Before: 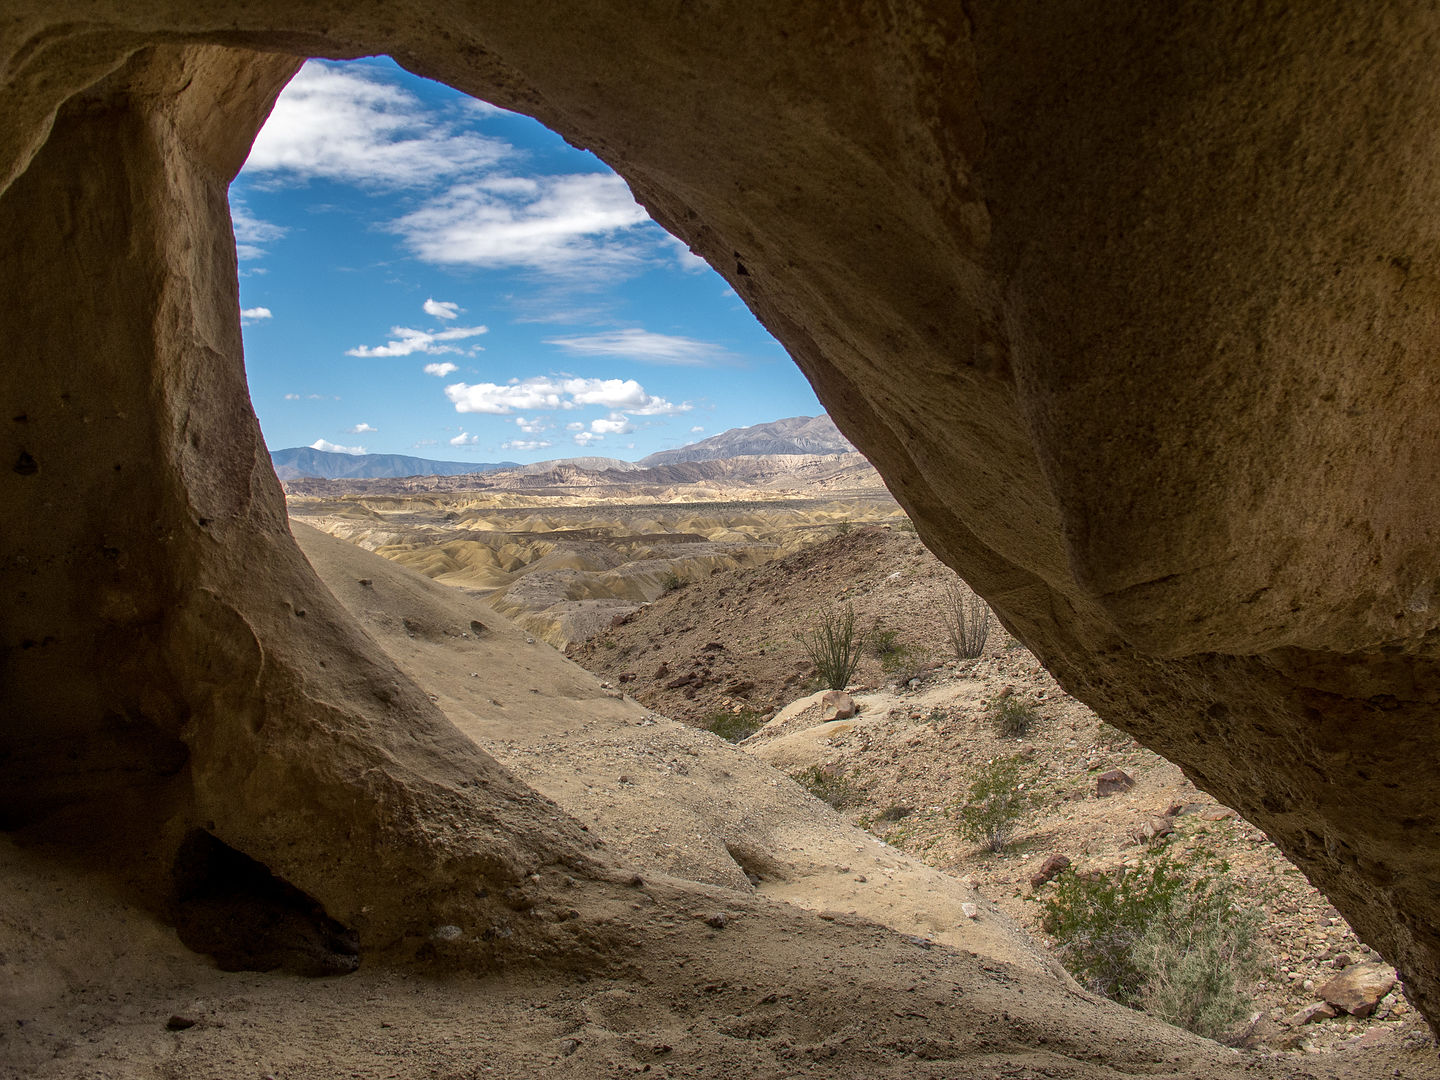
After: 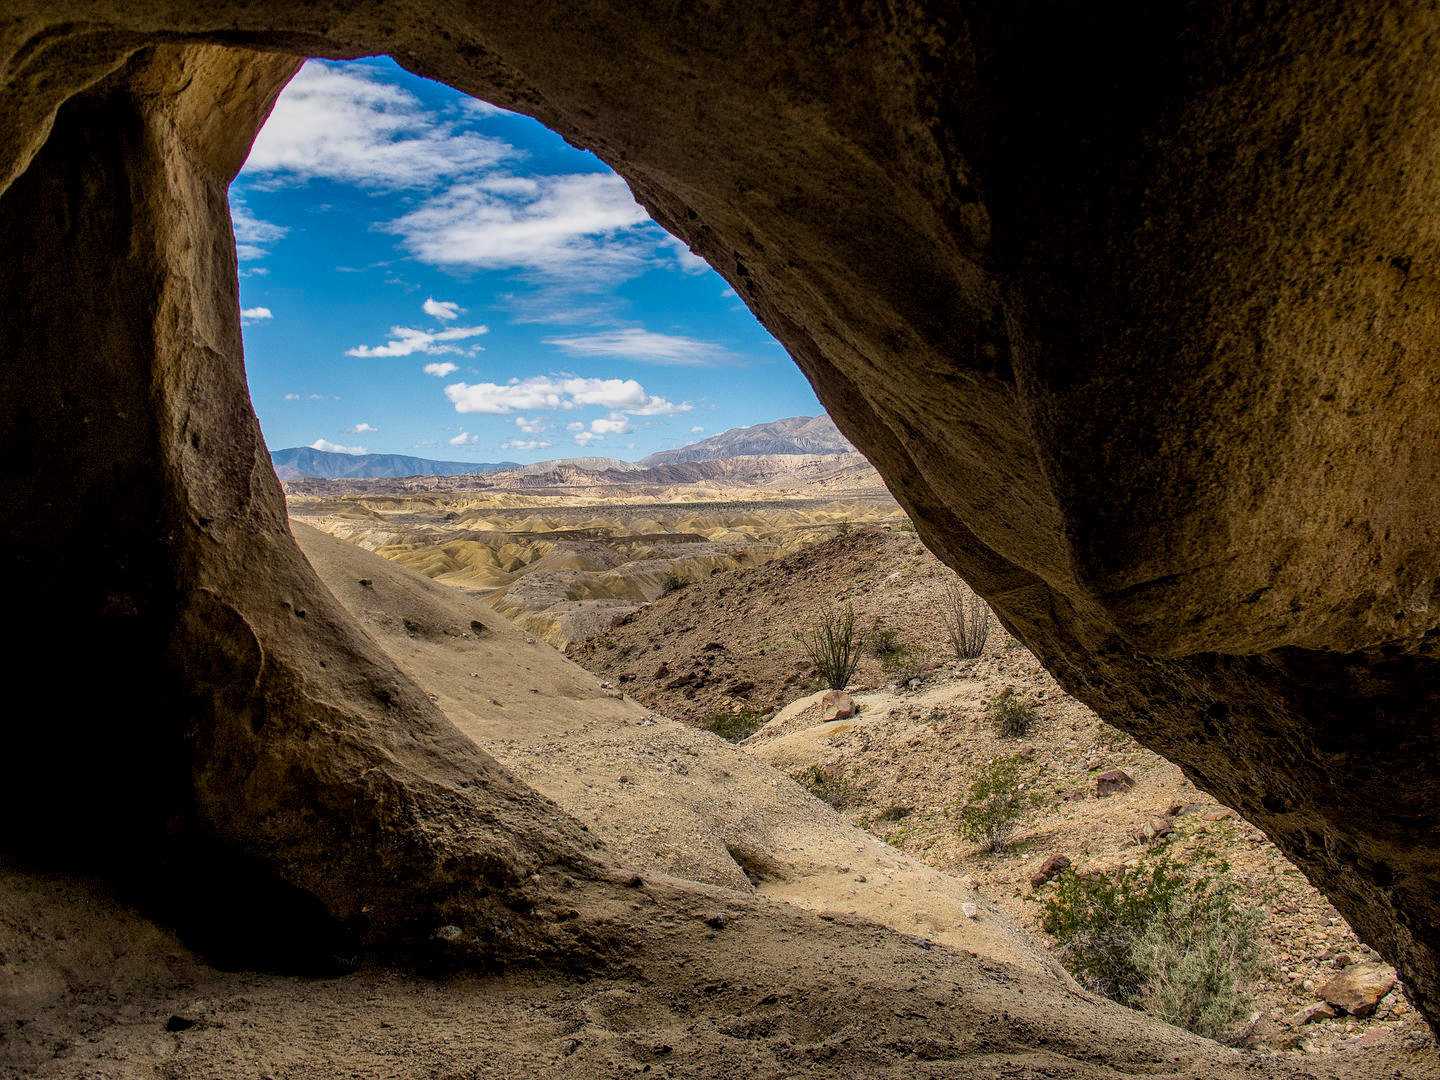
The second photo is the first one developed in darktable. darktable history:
filmic rgb: black relative exposure -7.75 EV, white relative exposure 4.4 EV, threshold 3 EV, target black luminance 0%, hardness 3.76, latitude 50.51%, contrast 1.074, highlights saturation mix 10%, shadows ↔ highlights balance -0.22%, color science v4 (2020), enable highlight reconstruction true
local contrast: on, module defaults
